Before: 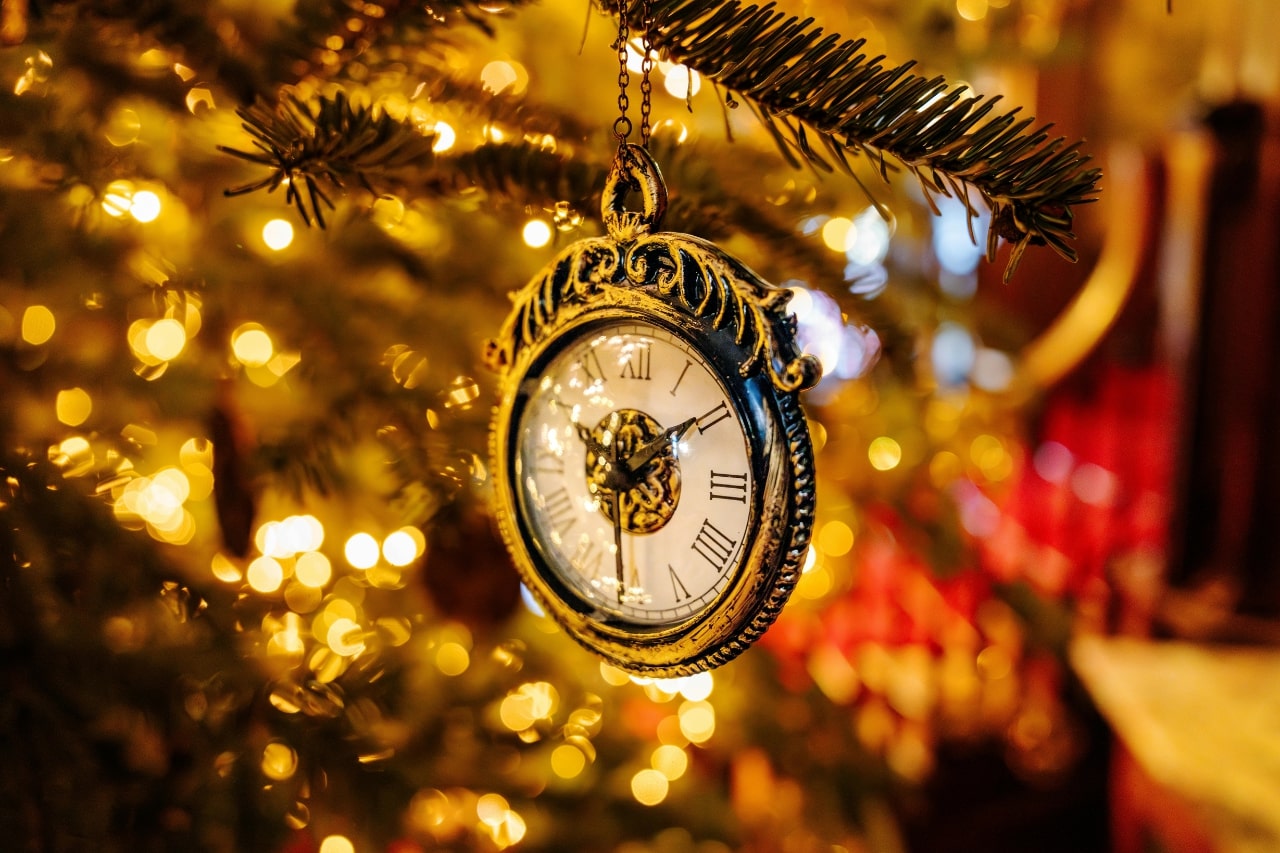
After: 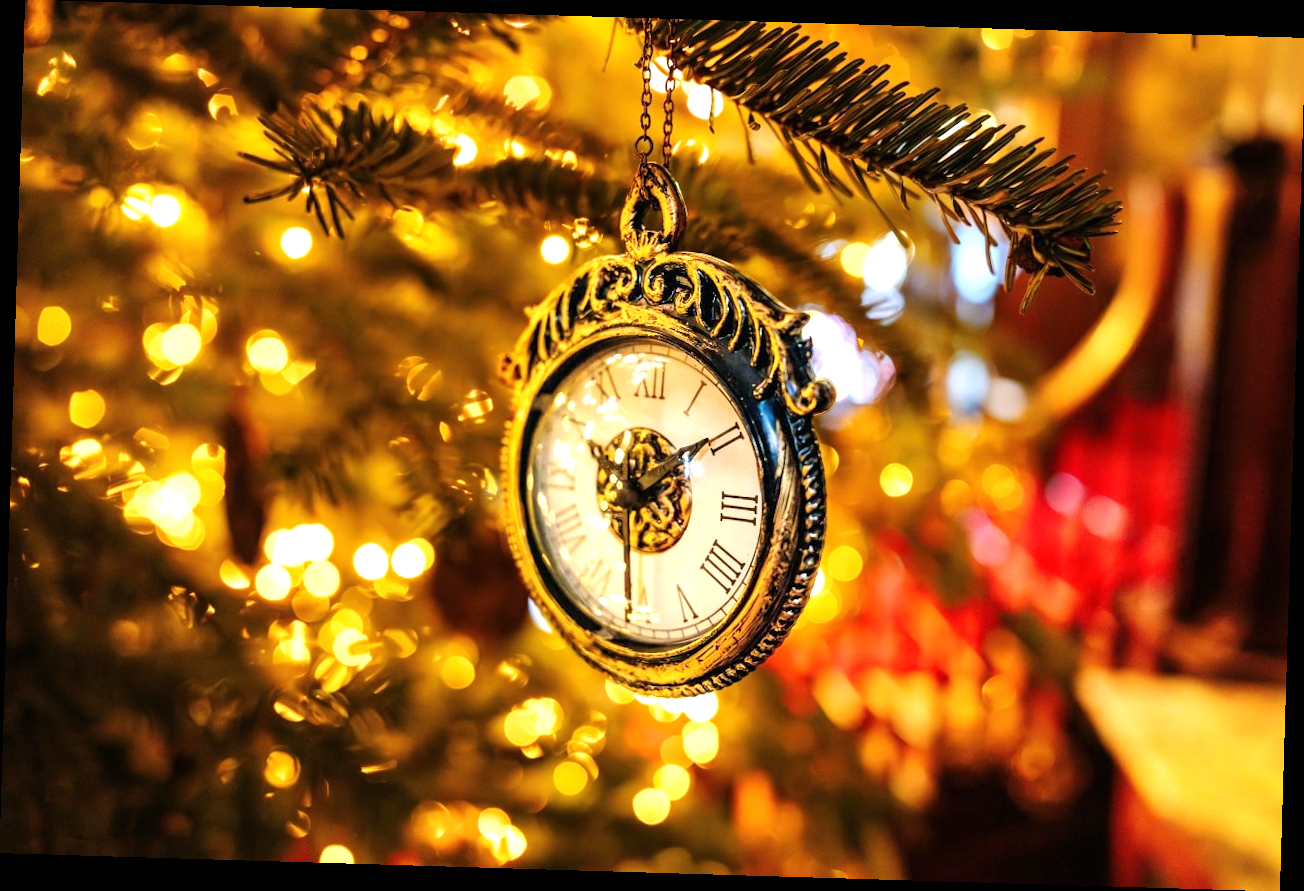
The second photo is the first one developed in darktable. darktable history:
white balance: red 1, blue 1
exposure: black level correction 0, exposure 0.7 EV, compensate exposure bias true, compensate highlight preservation false
rotate and perspective: rotation 1.72°, automatic cropping off
